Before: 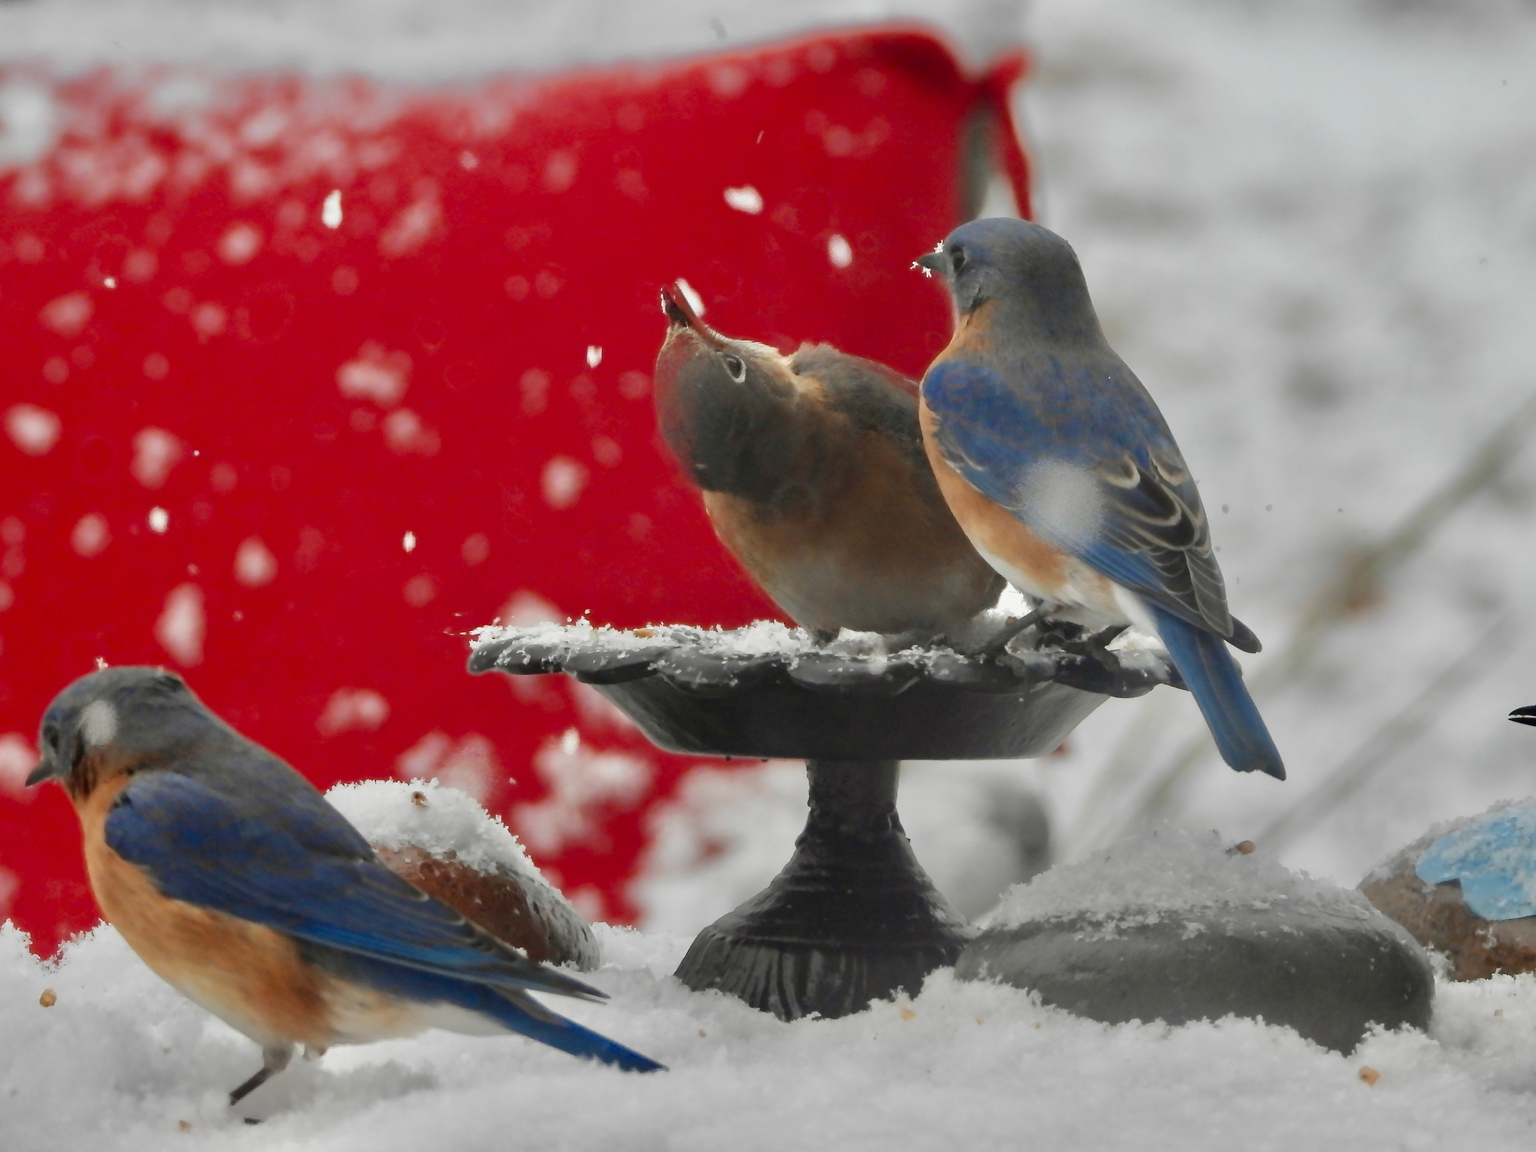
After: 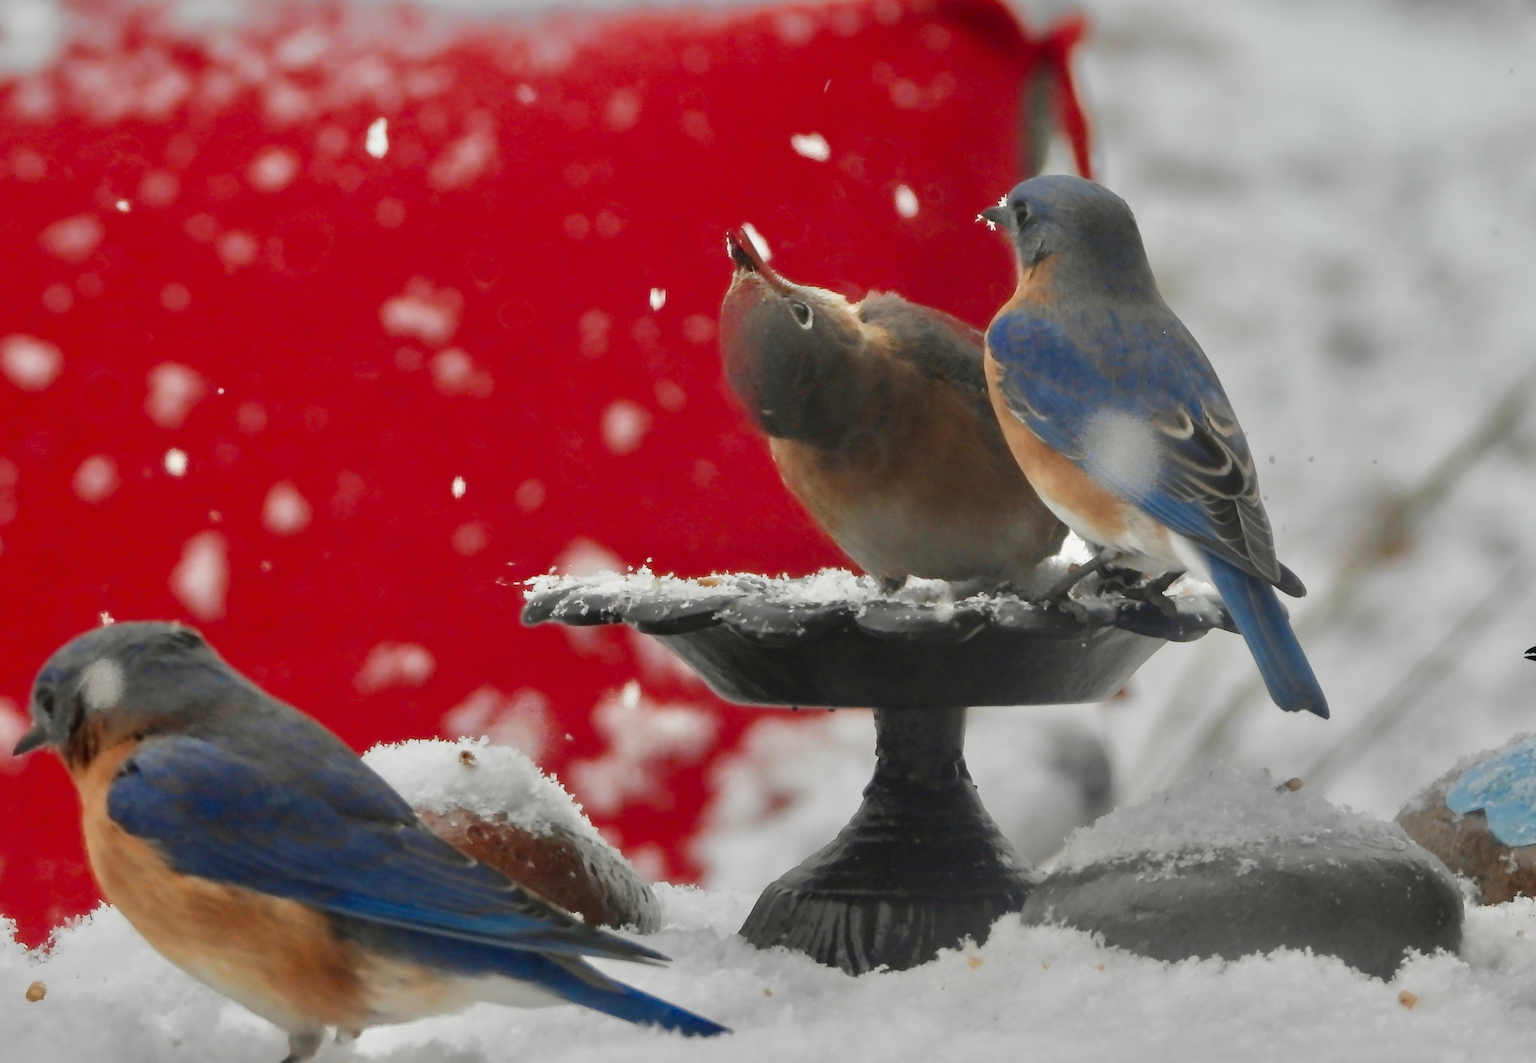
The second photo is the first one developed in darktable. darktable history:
white balance: emerald 1
rotate and perspective: rotation -0.013°, lens shift (vertical) -0.027, lens shift (horizontal) 0.178, crop left 0.016, crop right 0.989, crop top 0.082, crop bottom 0.918
